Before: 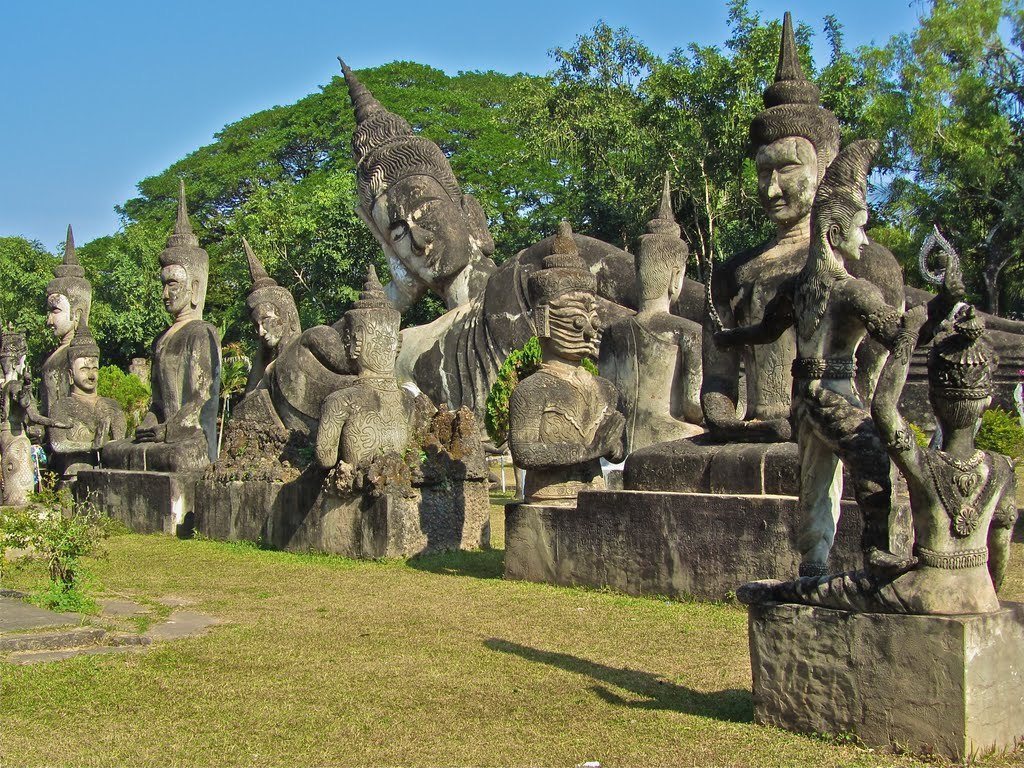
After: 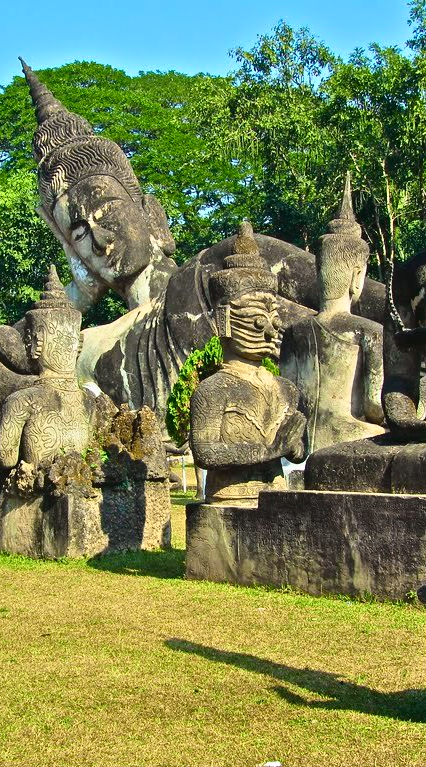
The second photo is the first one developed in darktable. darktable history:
tone curve: curves: ch0 [(0, 0.018) (0.162, 0.128) (0.434, 0.478) (0.667, 0.785) (0.819, 0.943) (1, 0.991)]; ch1 [(0, 0) (0.402, 0.36) (0.476, 0.449) (0.506, 0.505) (0.523, 0.518) (0.582, 0.586) (0.641, 0.668) (0.7, 0.741) (1, 1)]; ch2 [(0, 0) (0.416, 0.403) (0.483, 0.472) (0.503, 0.505) (0.521, 0.519) (0.547, 0.561) (0.597, 0.643) (0.699, 0.759) (0.997, 0.858)], color space Lab, independent channels
crop: left 31.229%, right 27.105%
